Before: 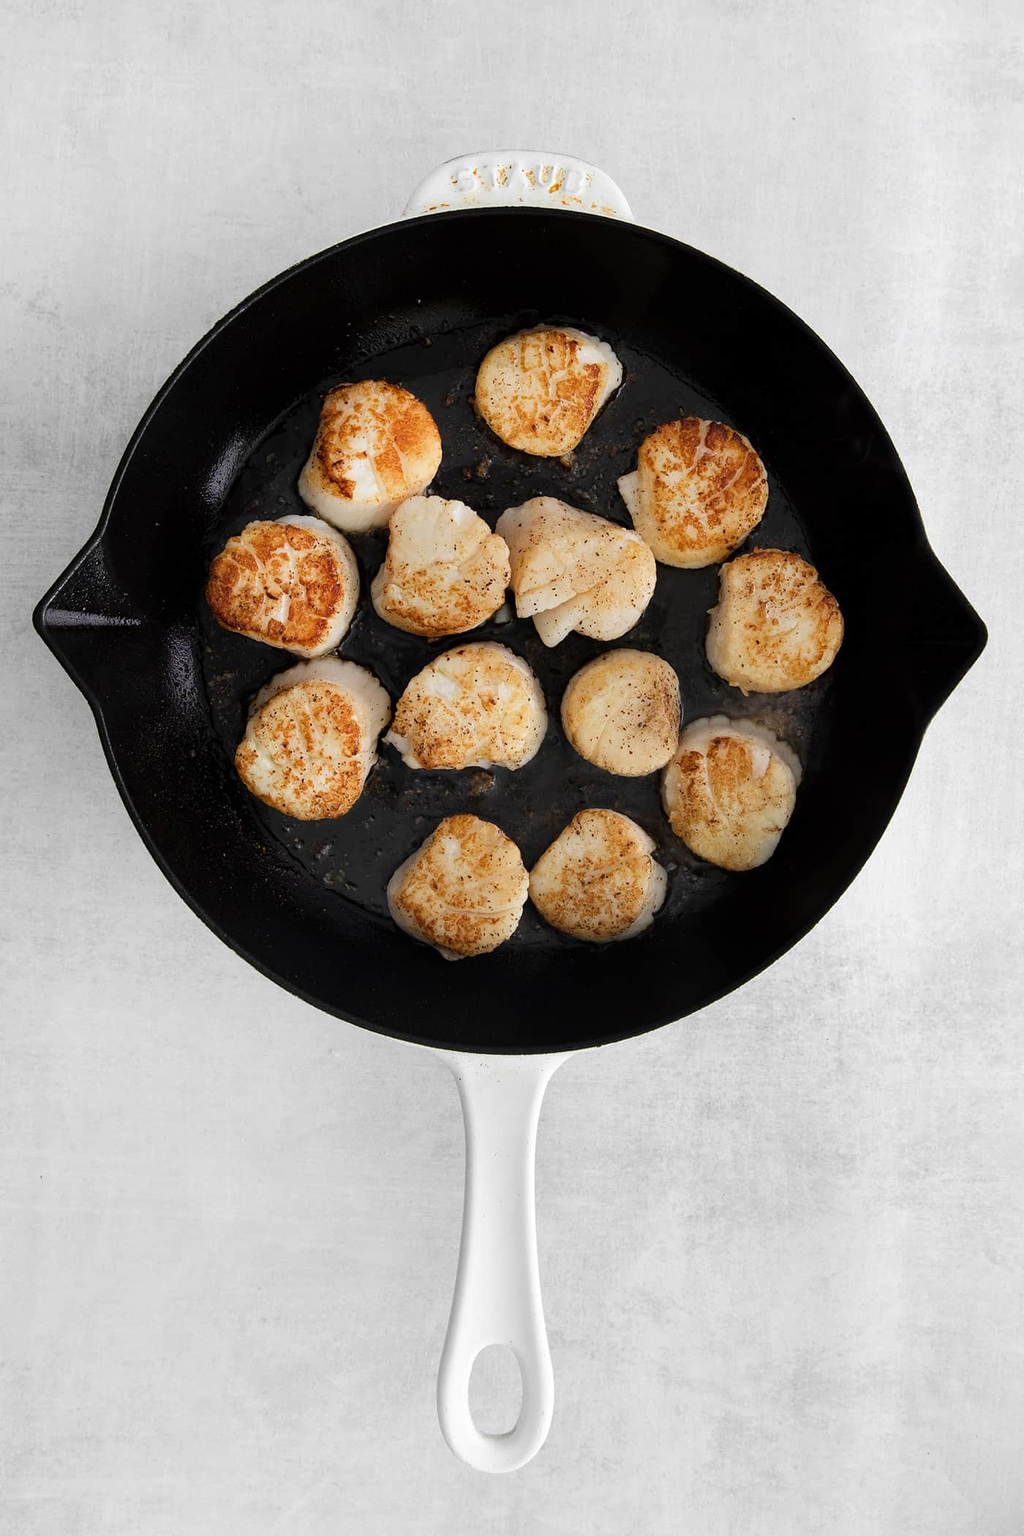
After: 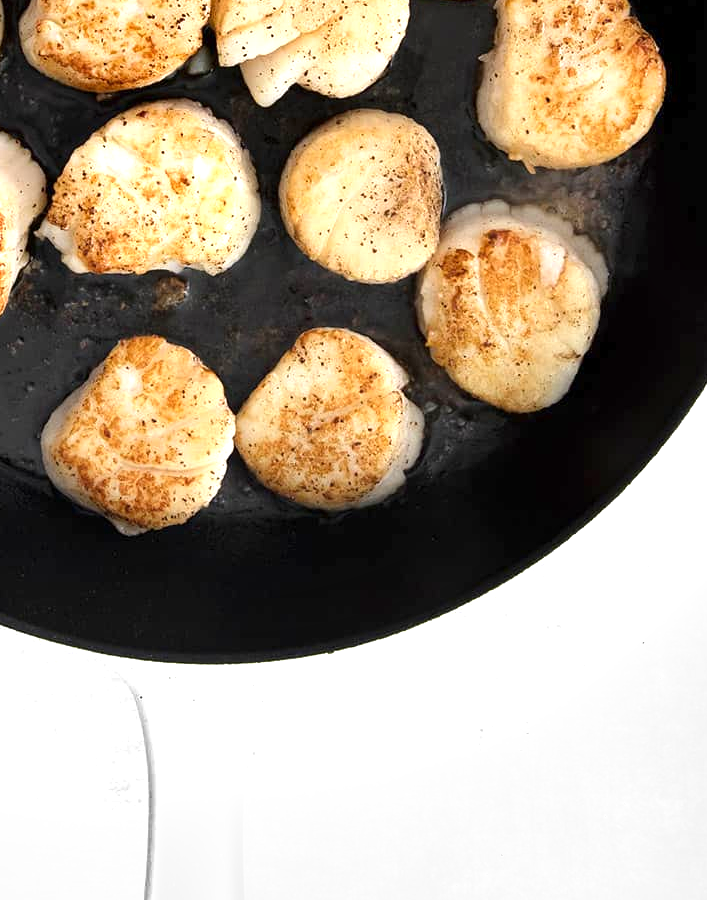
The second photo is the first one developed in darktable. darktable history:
crop: left 34.867%, top 37.08%, right 14.582%, bottom 20.062%
exposure: exposure 0.941 EV, compensate highlight preservation false
shadows and highlights: soften with gaussian
